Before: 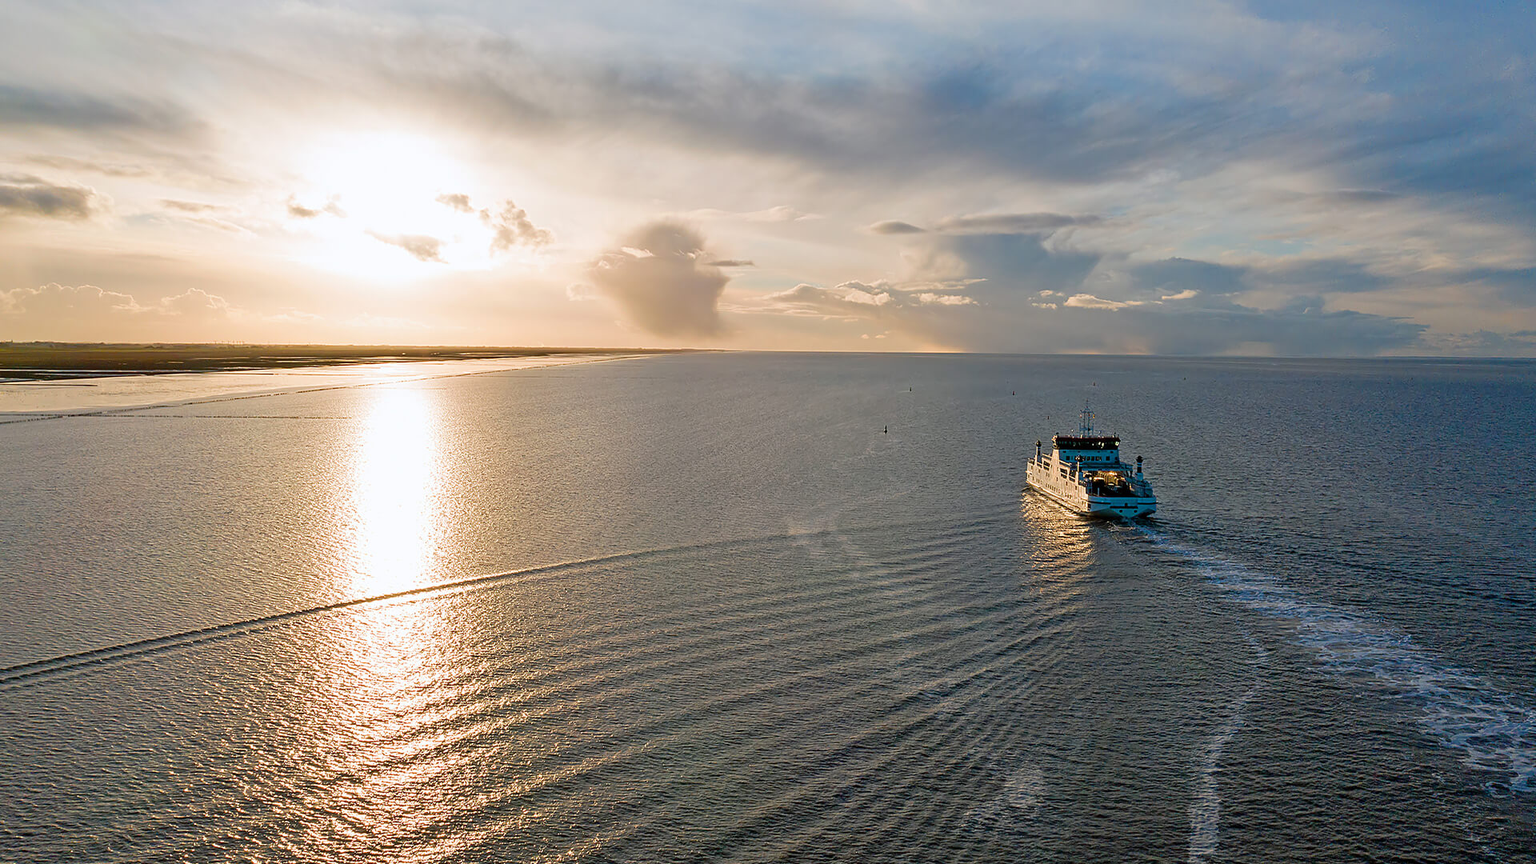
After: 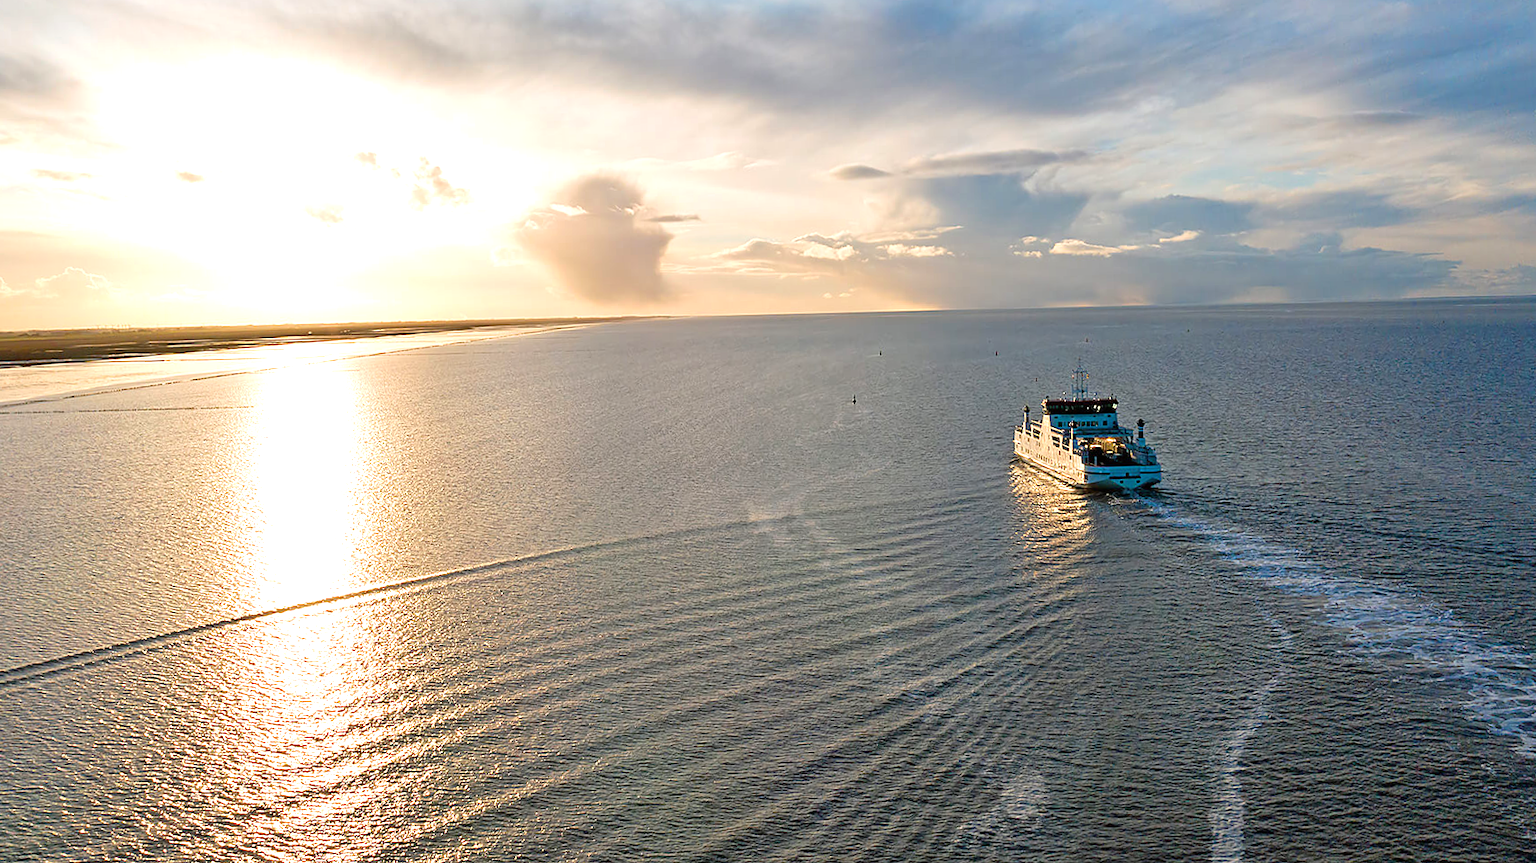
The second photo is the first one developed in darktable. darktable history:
crop and rotate: angle 1.96°, left 5.673%, top 5.673%
exposure: black level correction 0, exposure 0.6 EV, compensate highlight preservation false
